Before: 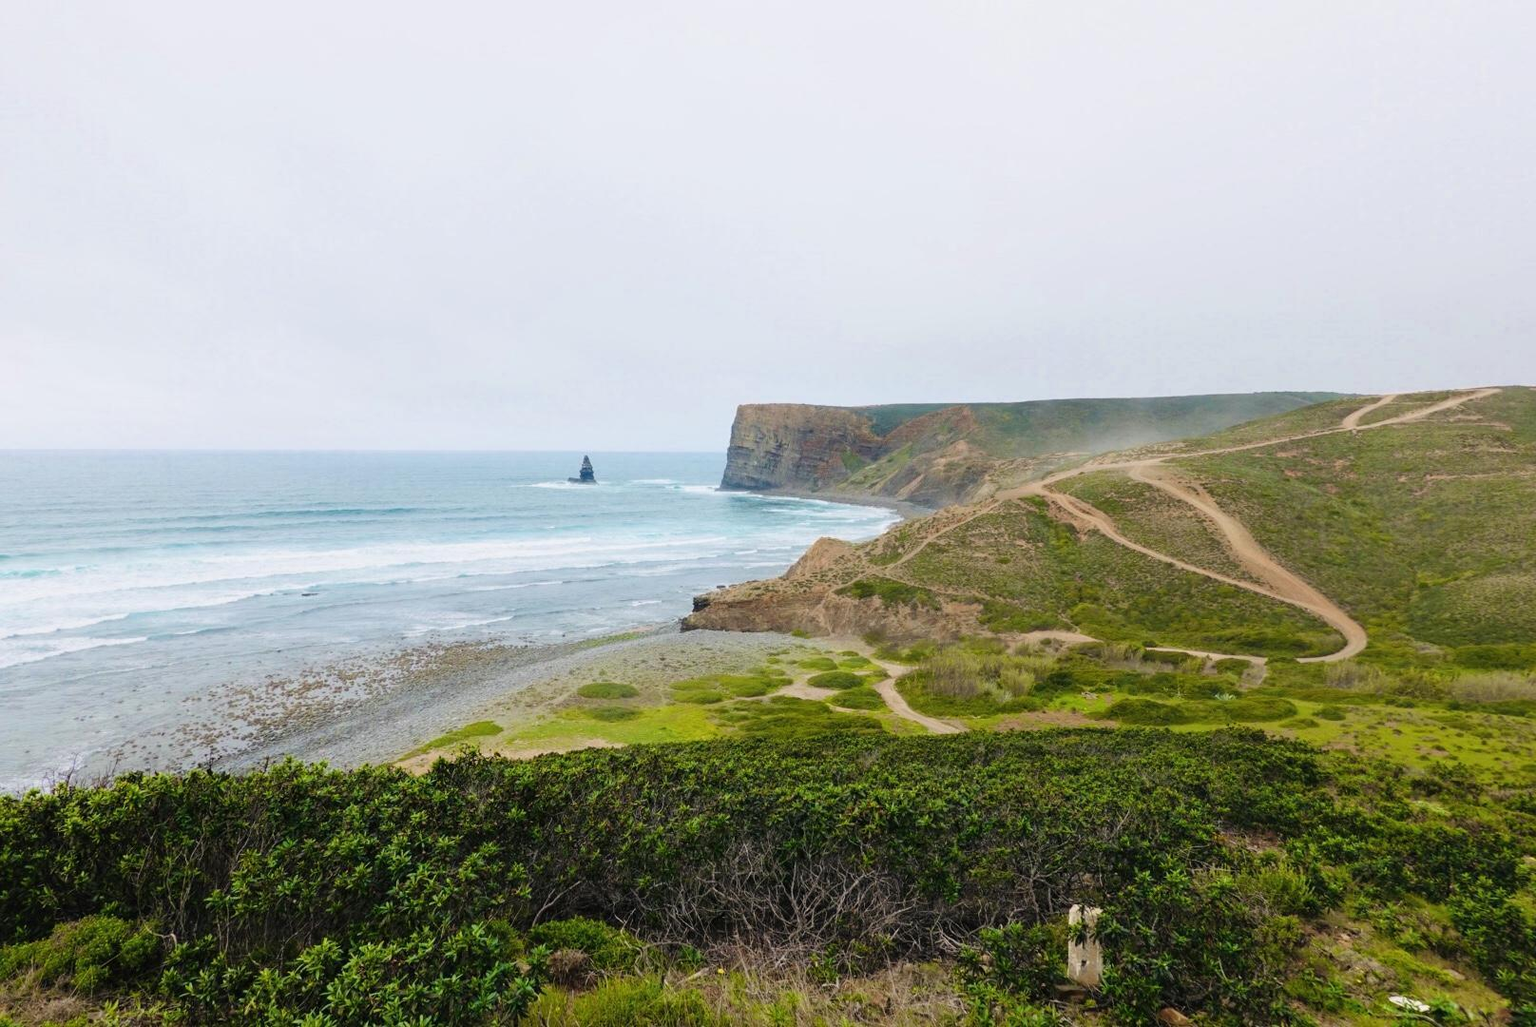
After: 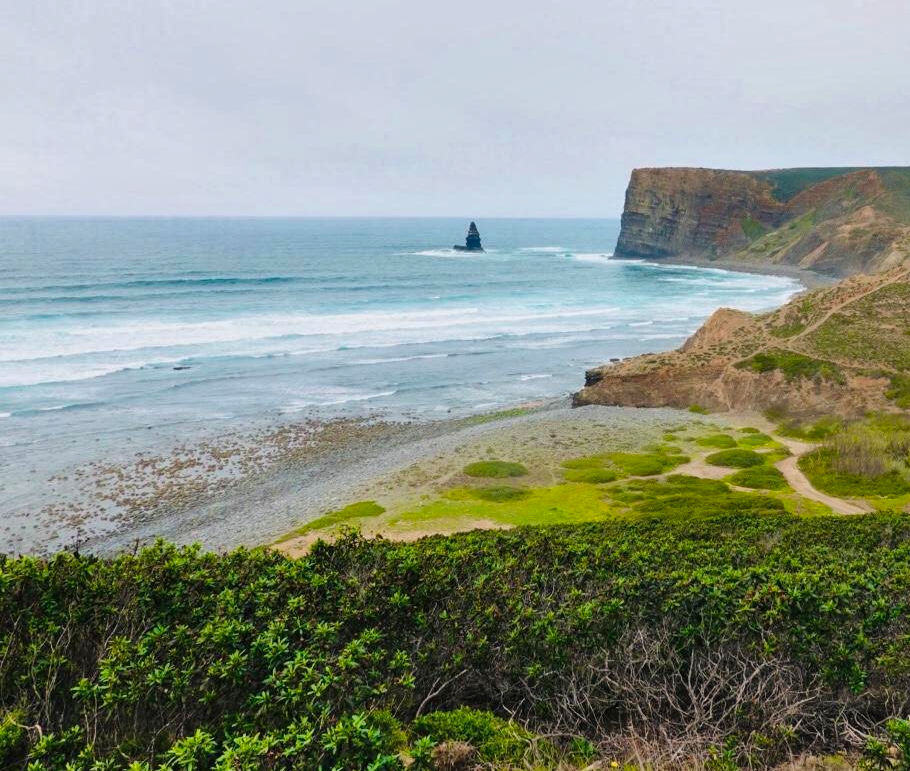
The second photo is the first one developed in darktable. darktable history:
shadows and highlights: soften with gaussian
crop: left 8.966%, top 23.852%, right 34.699%, bottom 4.703%
